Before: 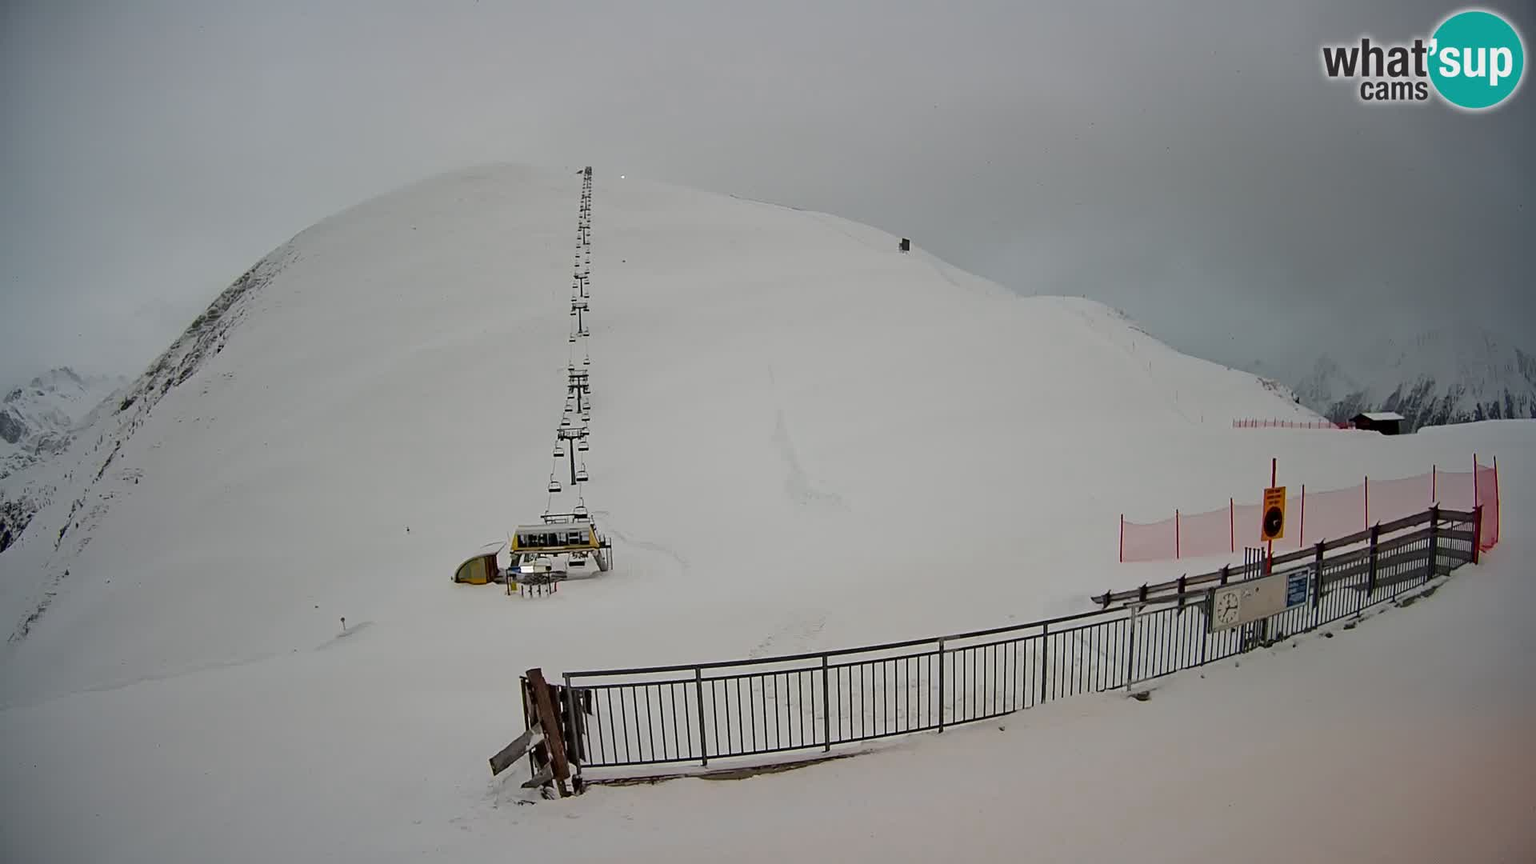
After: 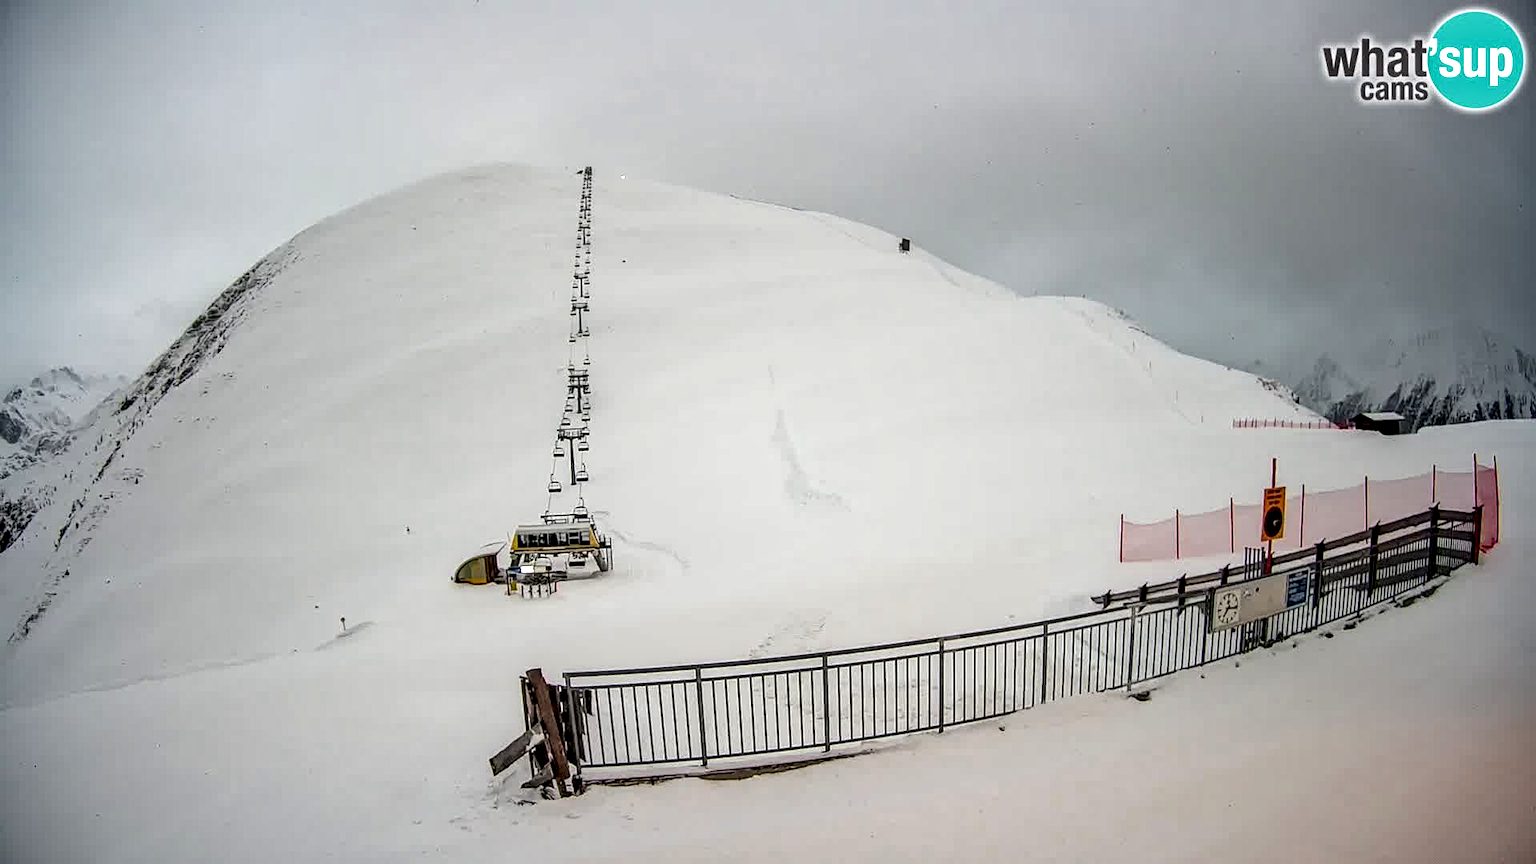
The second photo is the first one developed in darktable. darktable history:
local contrast: highlights 9%, shadows 36%, detail 183%, midtone range 0.471
exposure: black level correction 0, exposure 0.696 EV, compensate highlight preservation false
